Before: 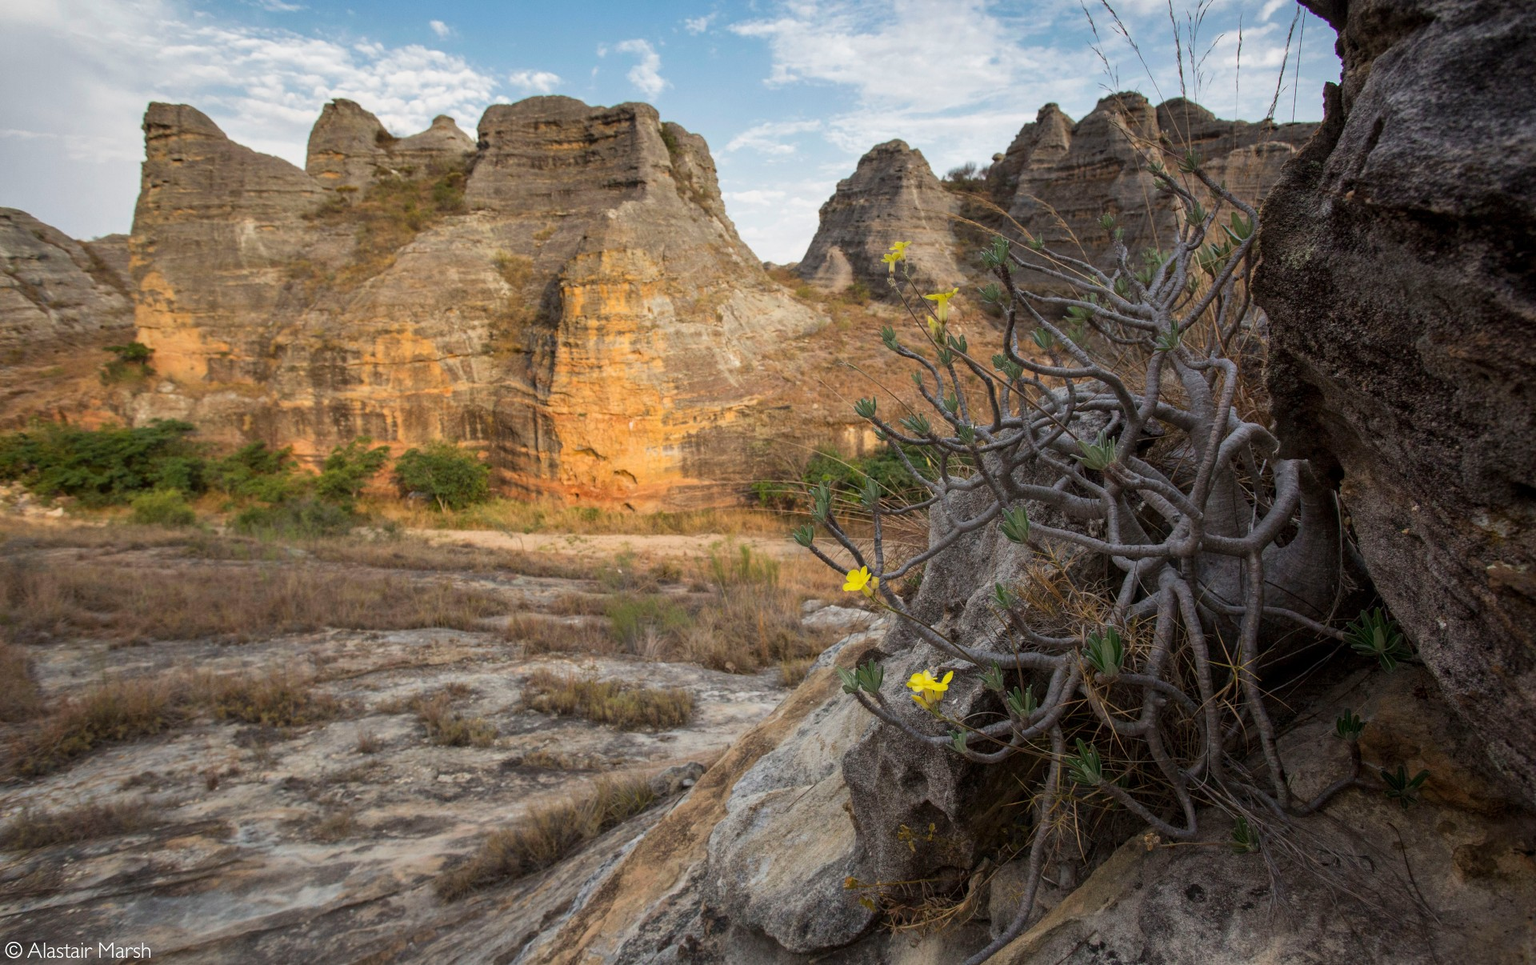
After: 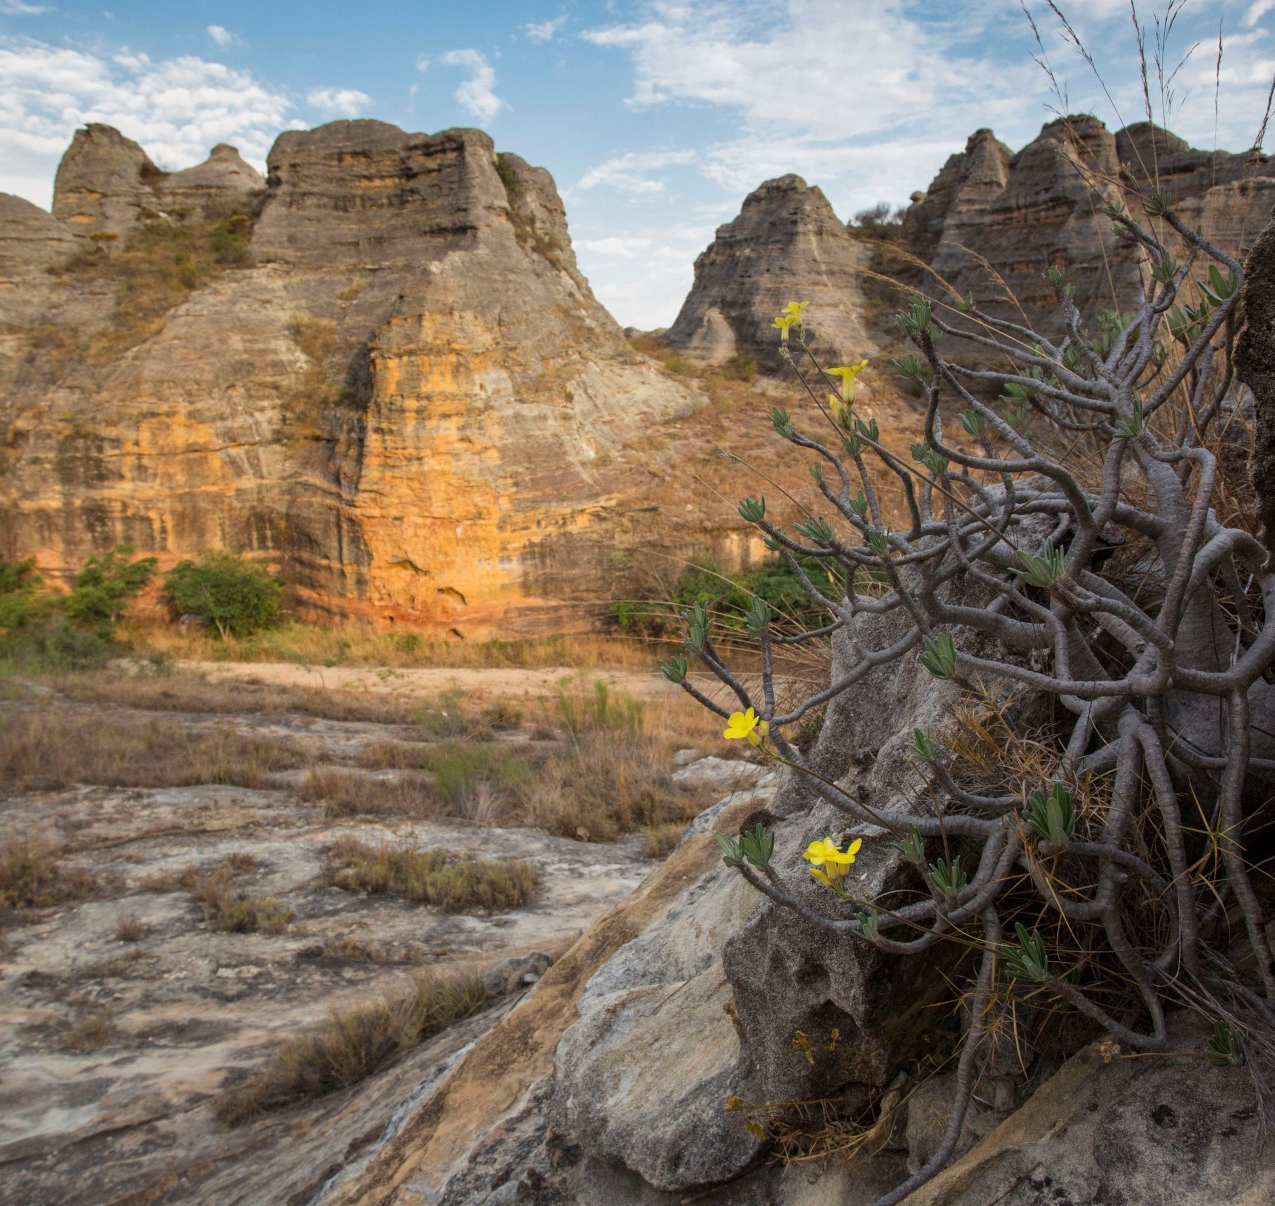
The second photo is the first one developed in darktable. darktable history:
crop: left 17.229%, right 16.344%
